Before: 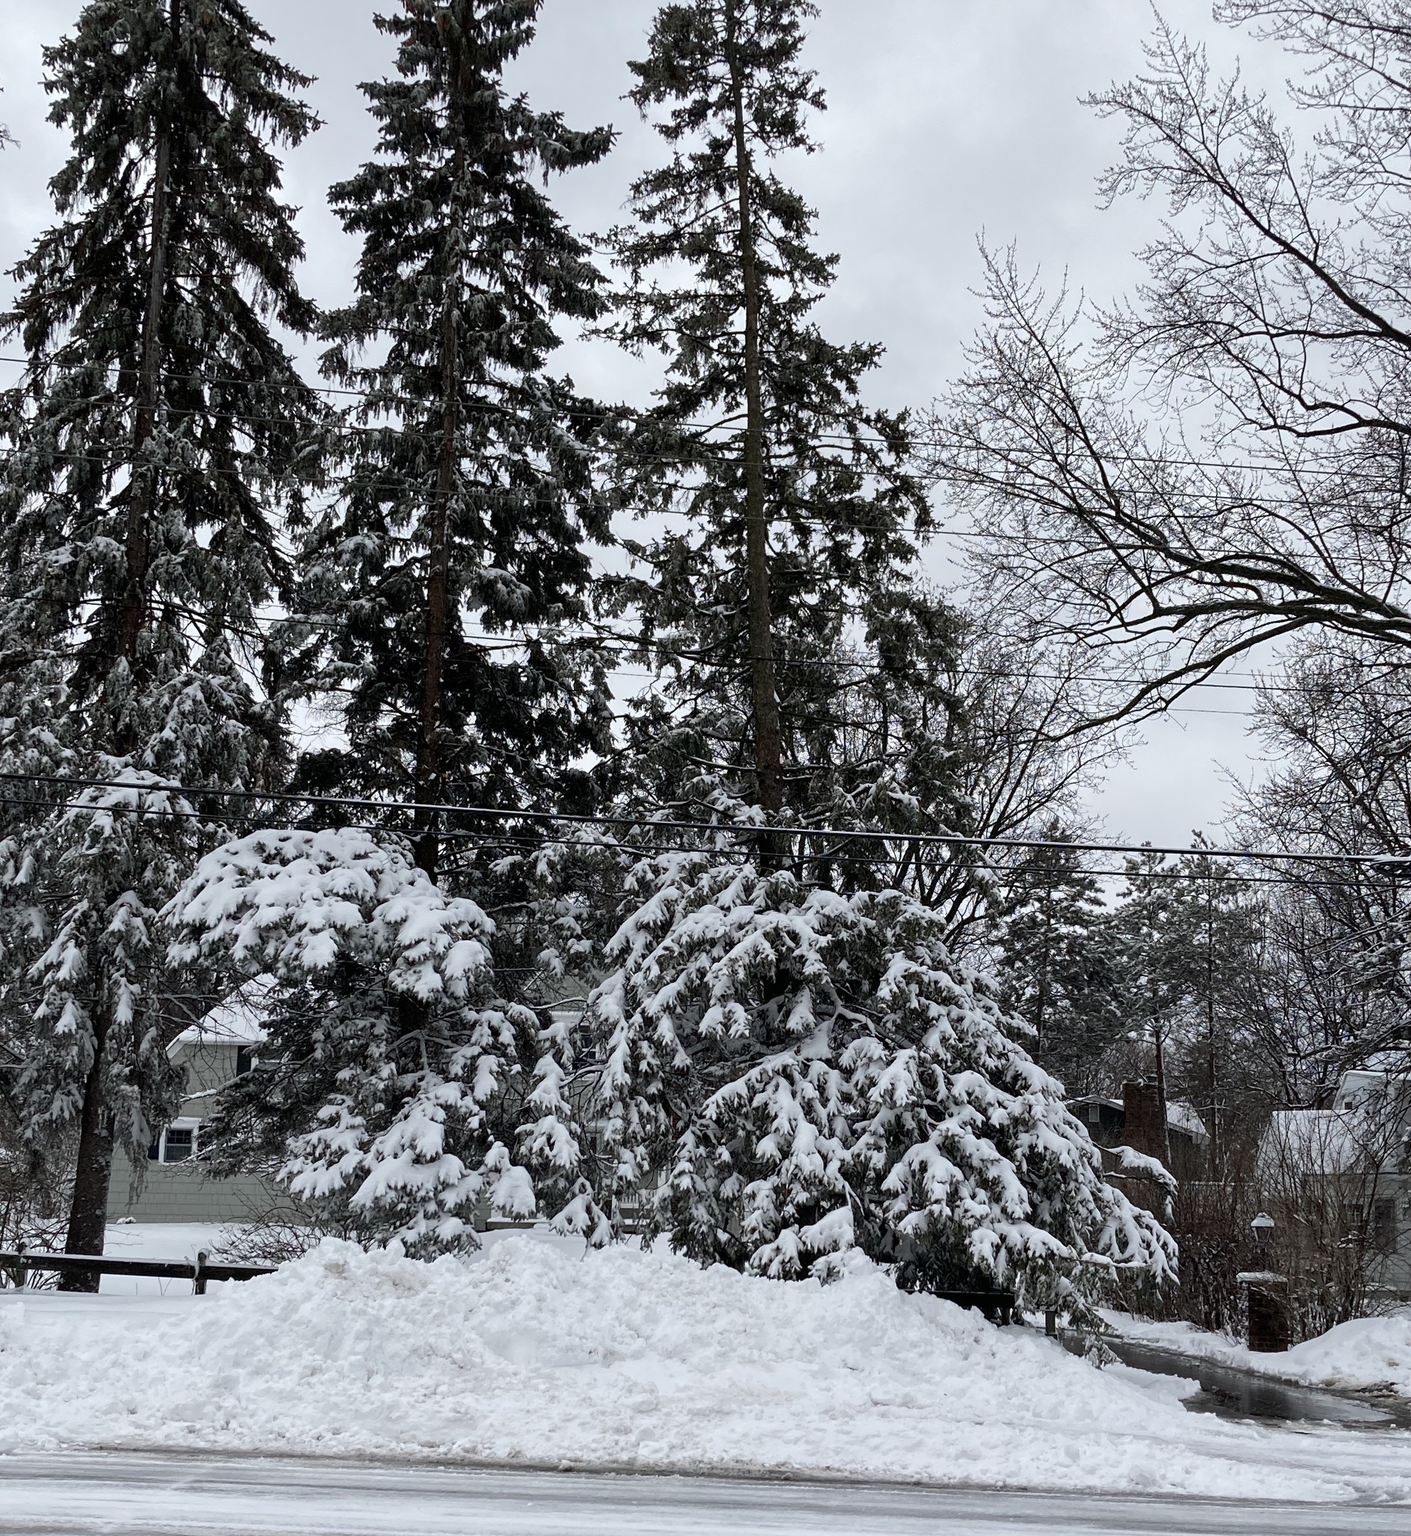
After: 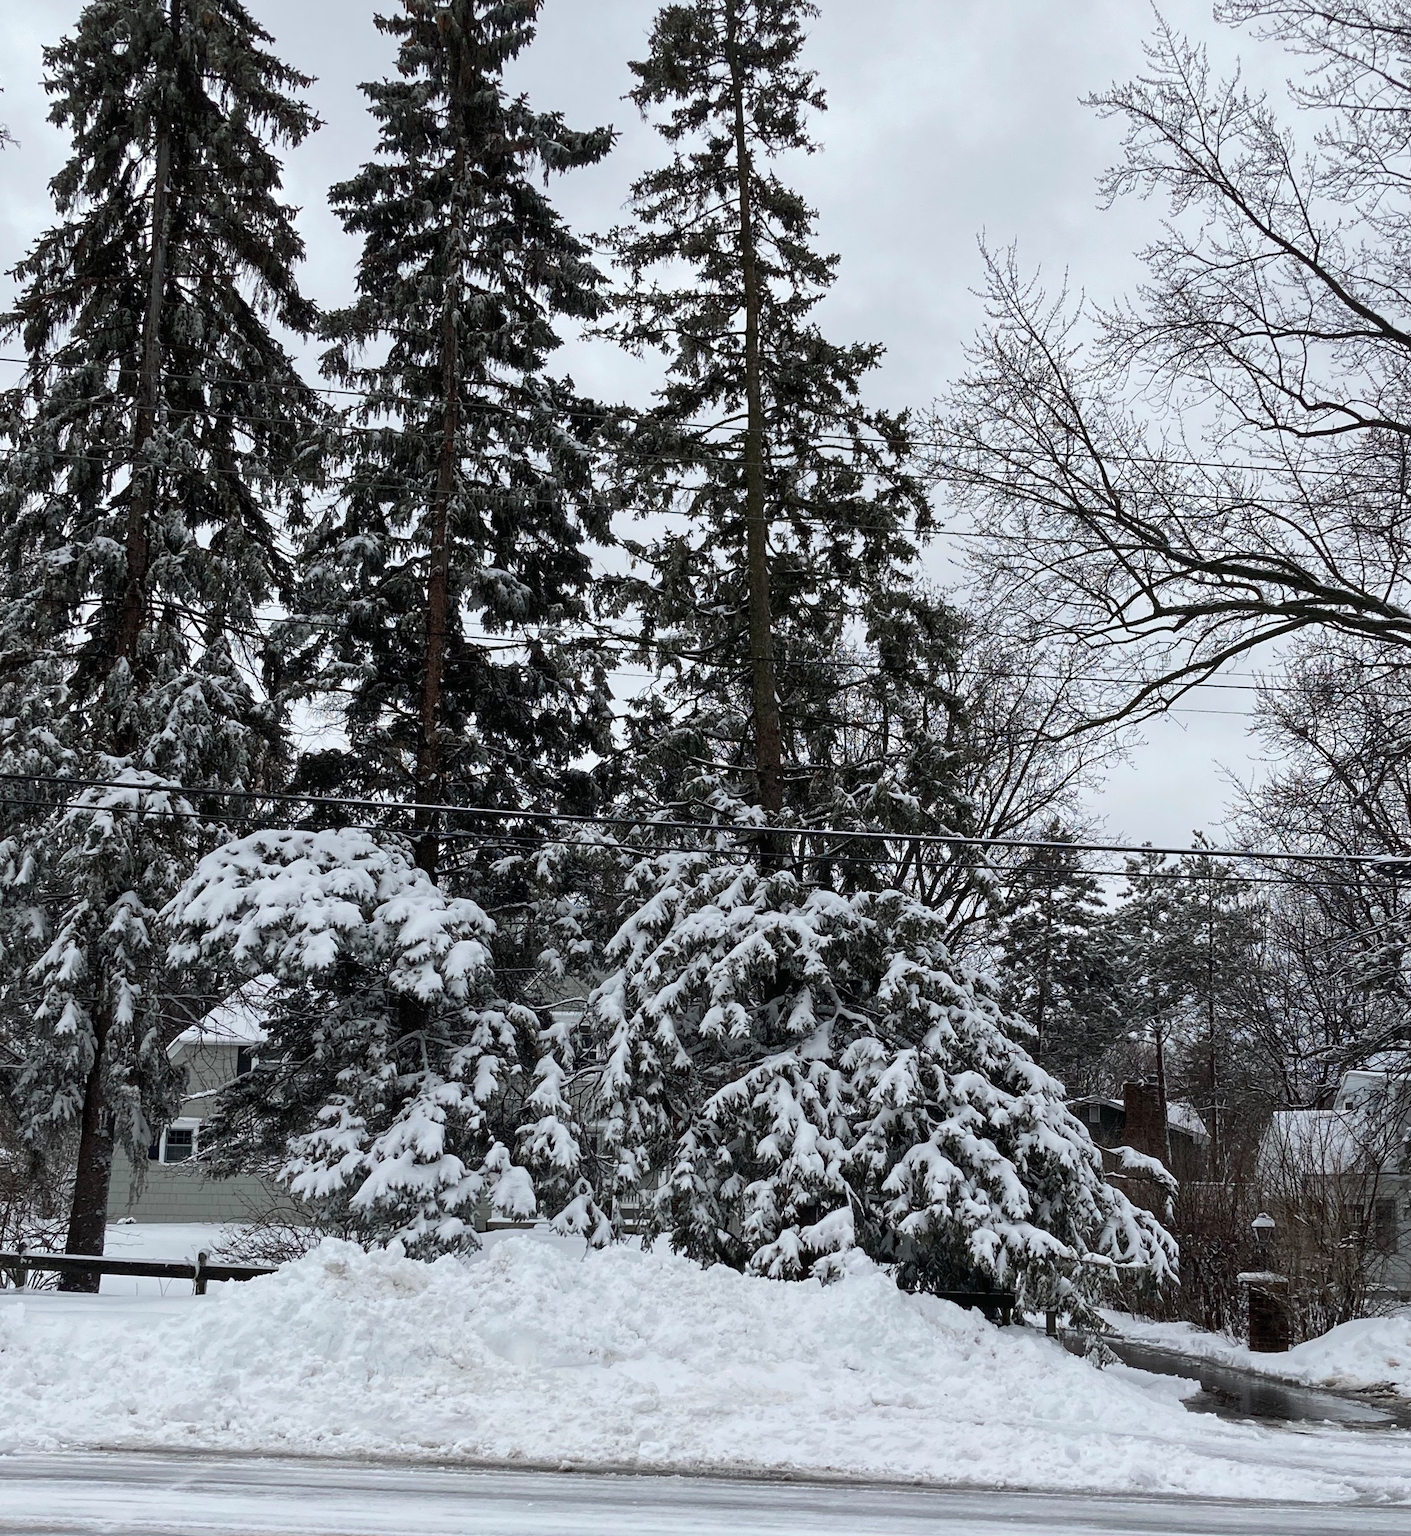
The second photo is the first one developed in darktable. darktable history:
shadows and highlights: shadows 62.79, white point adjustment 0.421, highlights -33.88, compress 84.21%
